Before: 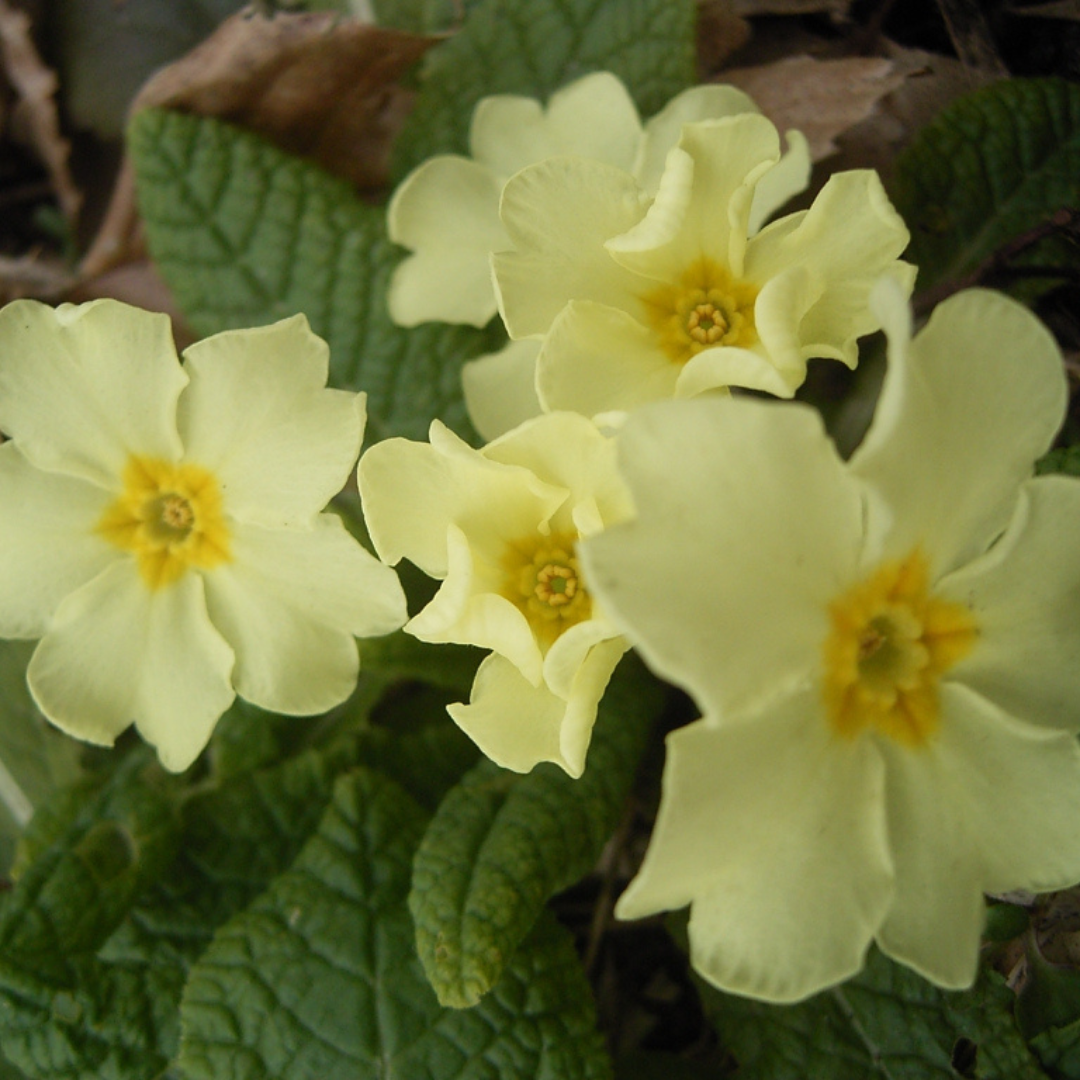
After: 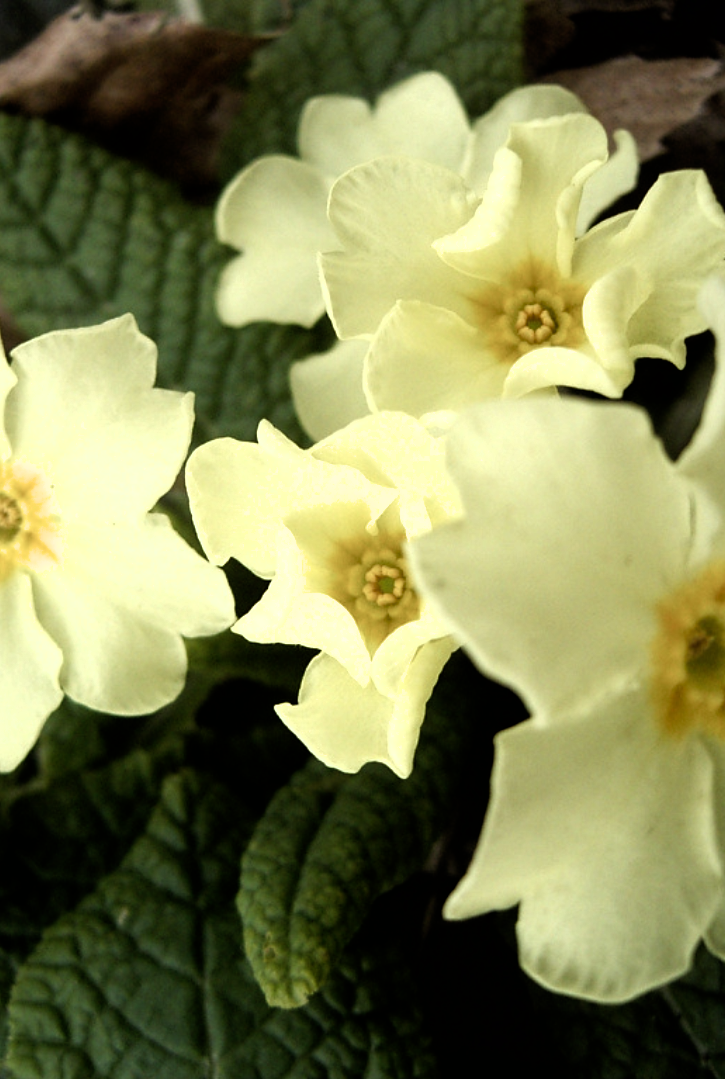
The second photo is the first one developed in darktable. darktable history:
filmic rgb: black relative exposure -8.29 EV, white relative exposure 2.23 EV, hardness 7.14, latitude 85.86%, contrast 1.697, highlights saturation mix -3.24%, shadows ↔ highlights balance -2.84%
crop and rotate: left 15.97%, right 16.889%
